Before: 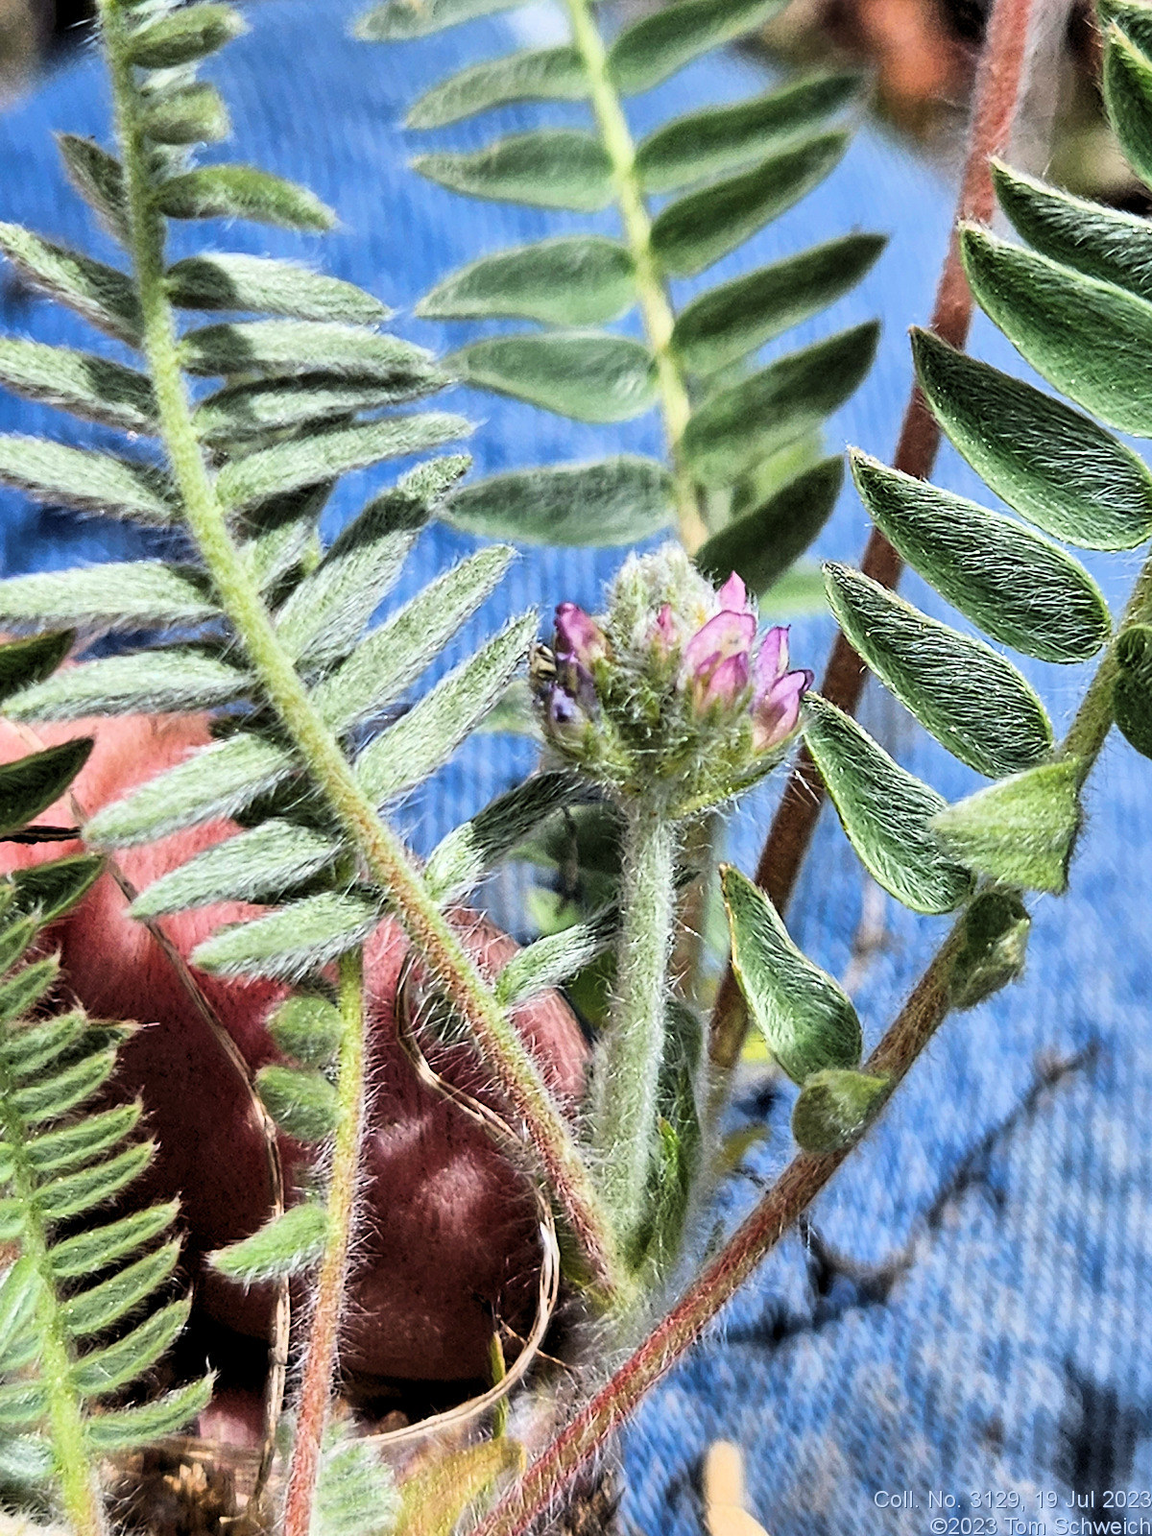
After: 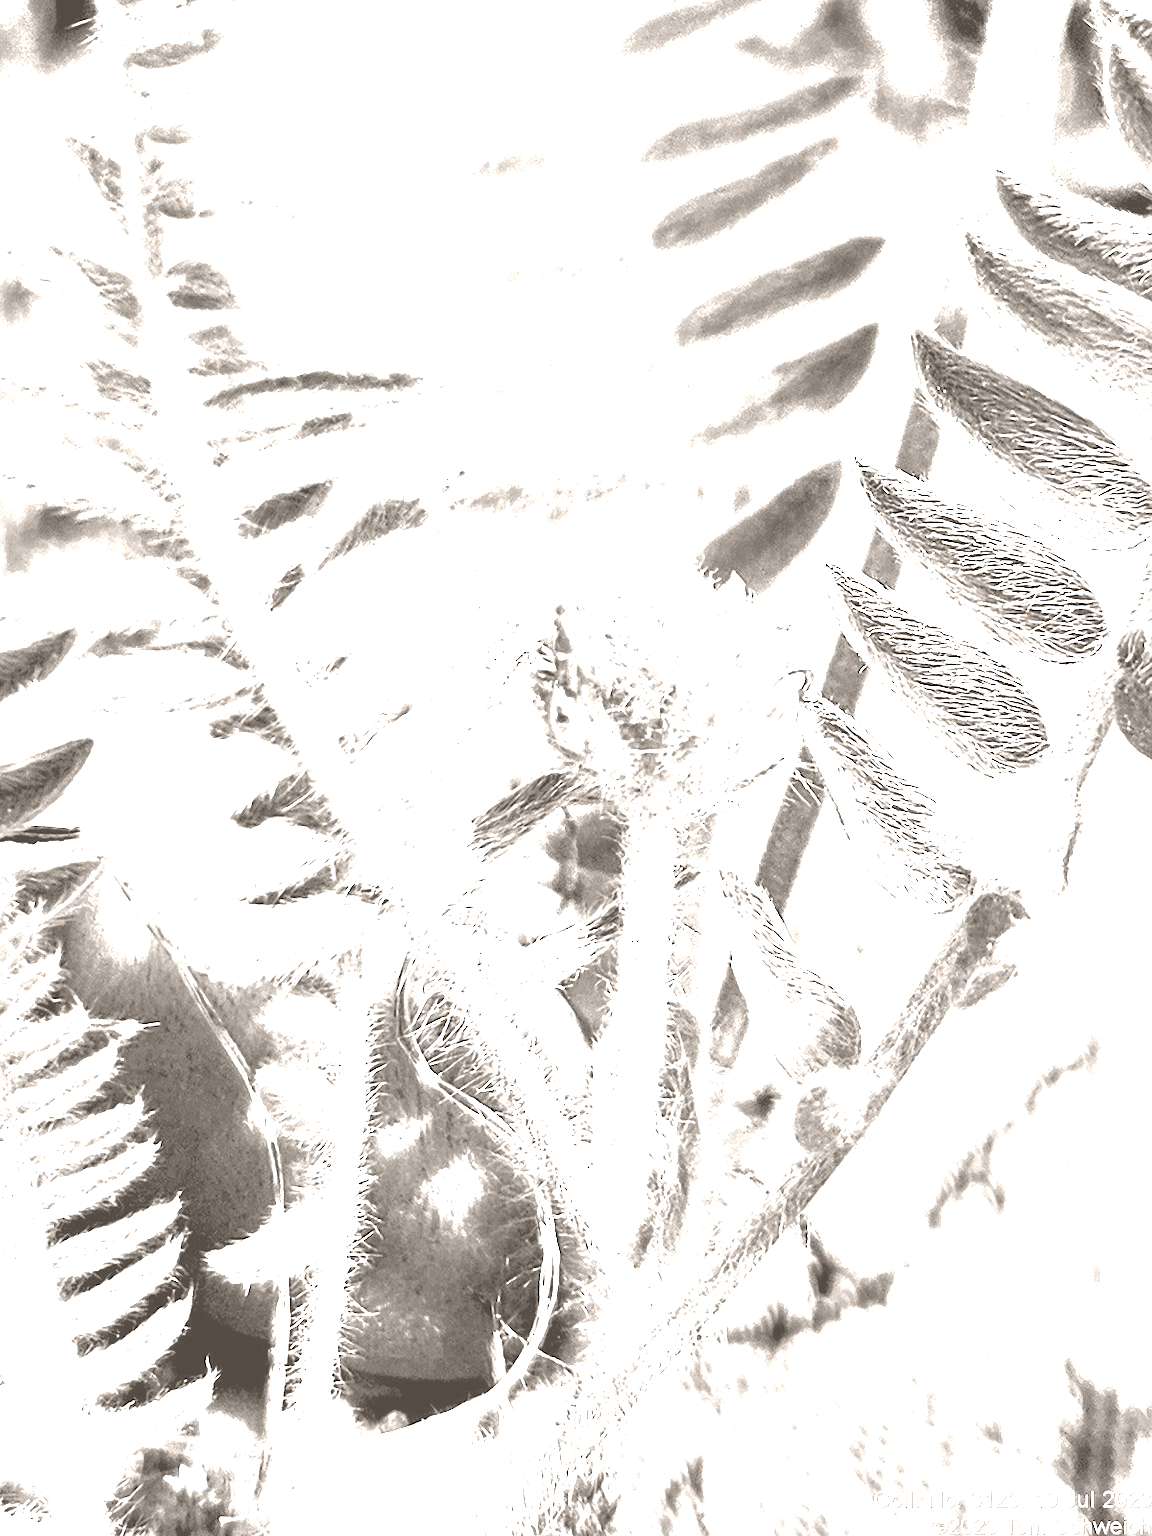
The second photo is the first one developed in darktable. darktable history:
base curve: curves: ch0 [(0, 0) (0.257, 0.25) (0.482, 0.586) (0.757, 0.871) (1, 1)]
colorize: hue 34.49°, saturation 35.33%, source mix 100%, lightness 55%, version 1
exposure: black level correction 0, exposure 1.45 EV, compensate exposure bias true, compensate highlight preservation false
